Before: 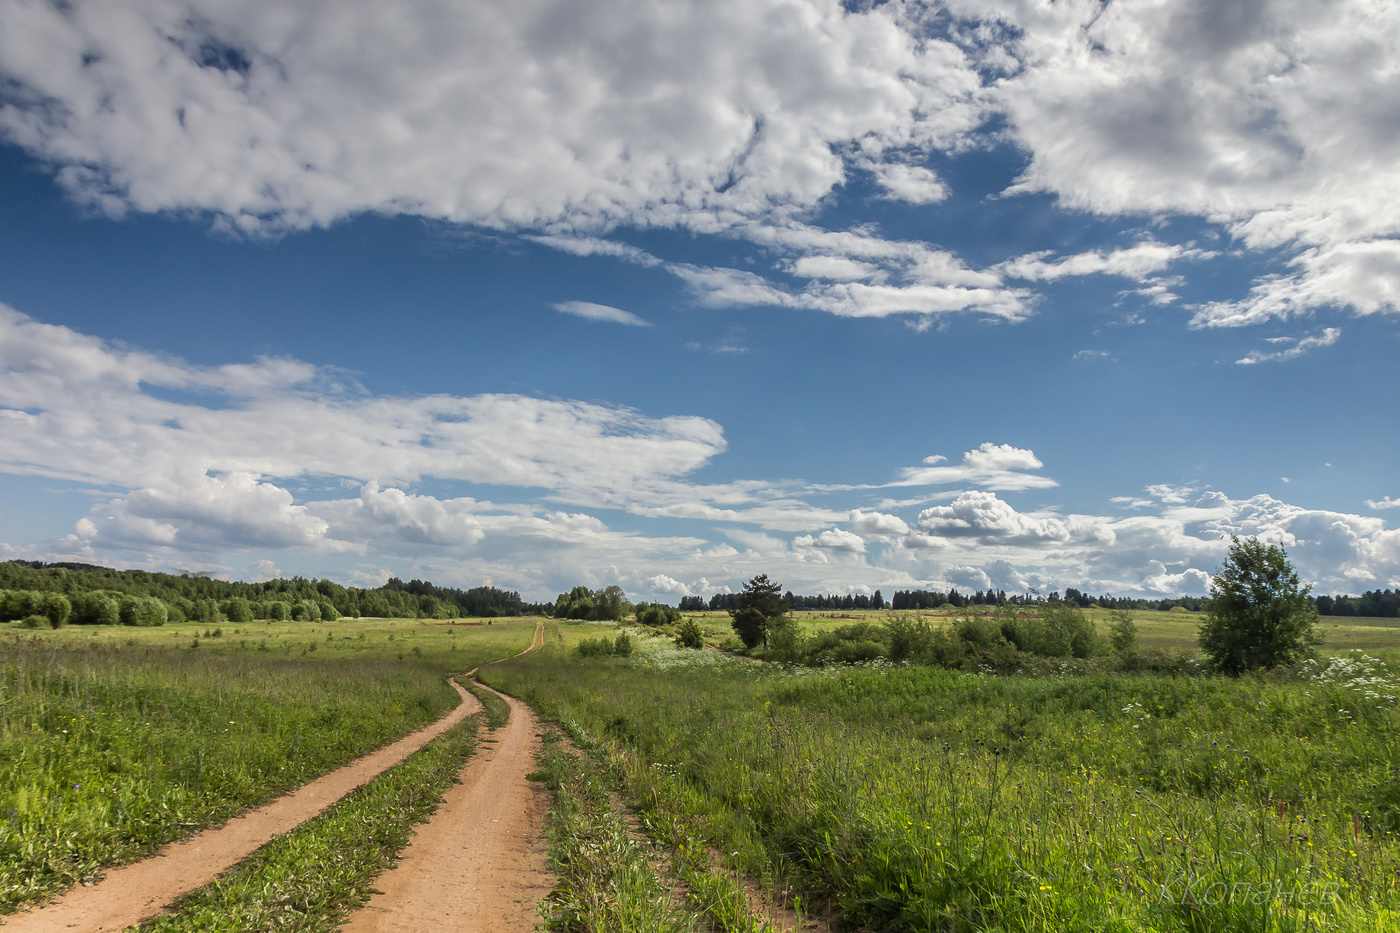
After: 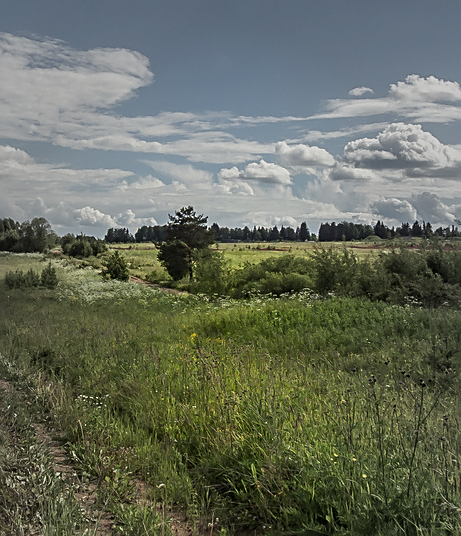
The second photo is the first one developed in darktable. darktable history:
crop: left 41.05%, top 39.53%, right 25.982%, bottom 2.928%
sharpen: on, module defaults
vignetting: fall-off start 16.87%, fall-off radius 99.52%, brightness -0.335, center (-0.029, 0.243), width/height ratio 0.724, unbound false
